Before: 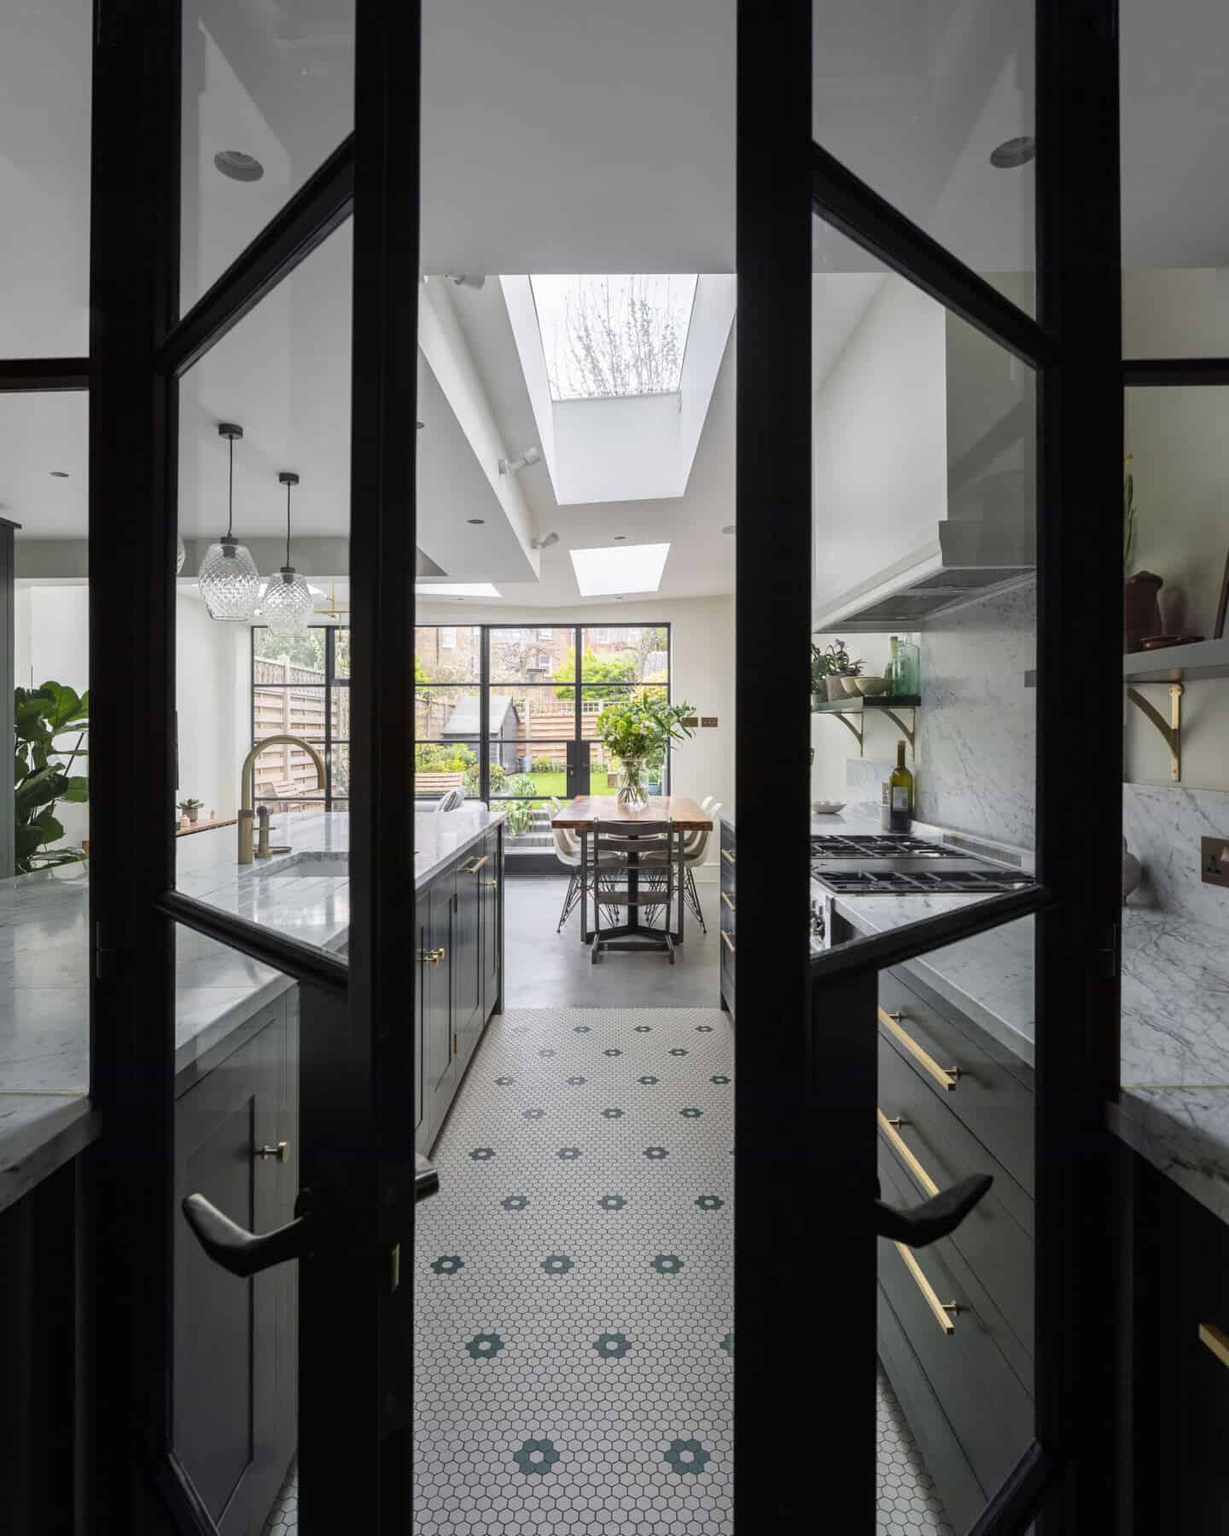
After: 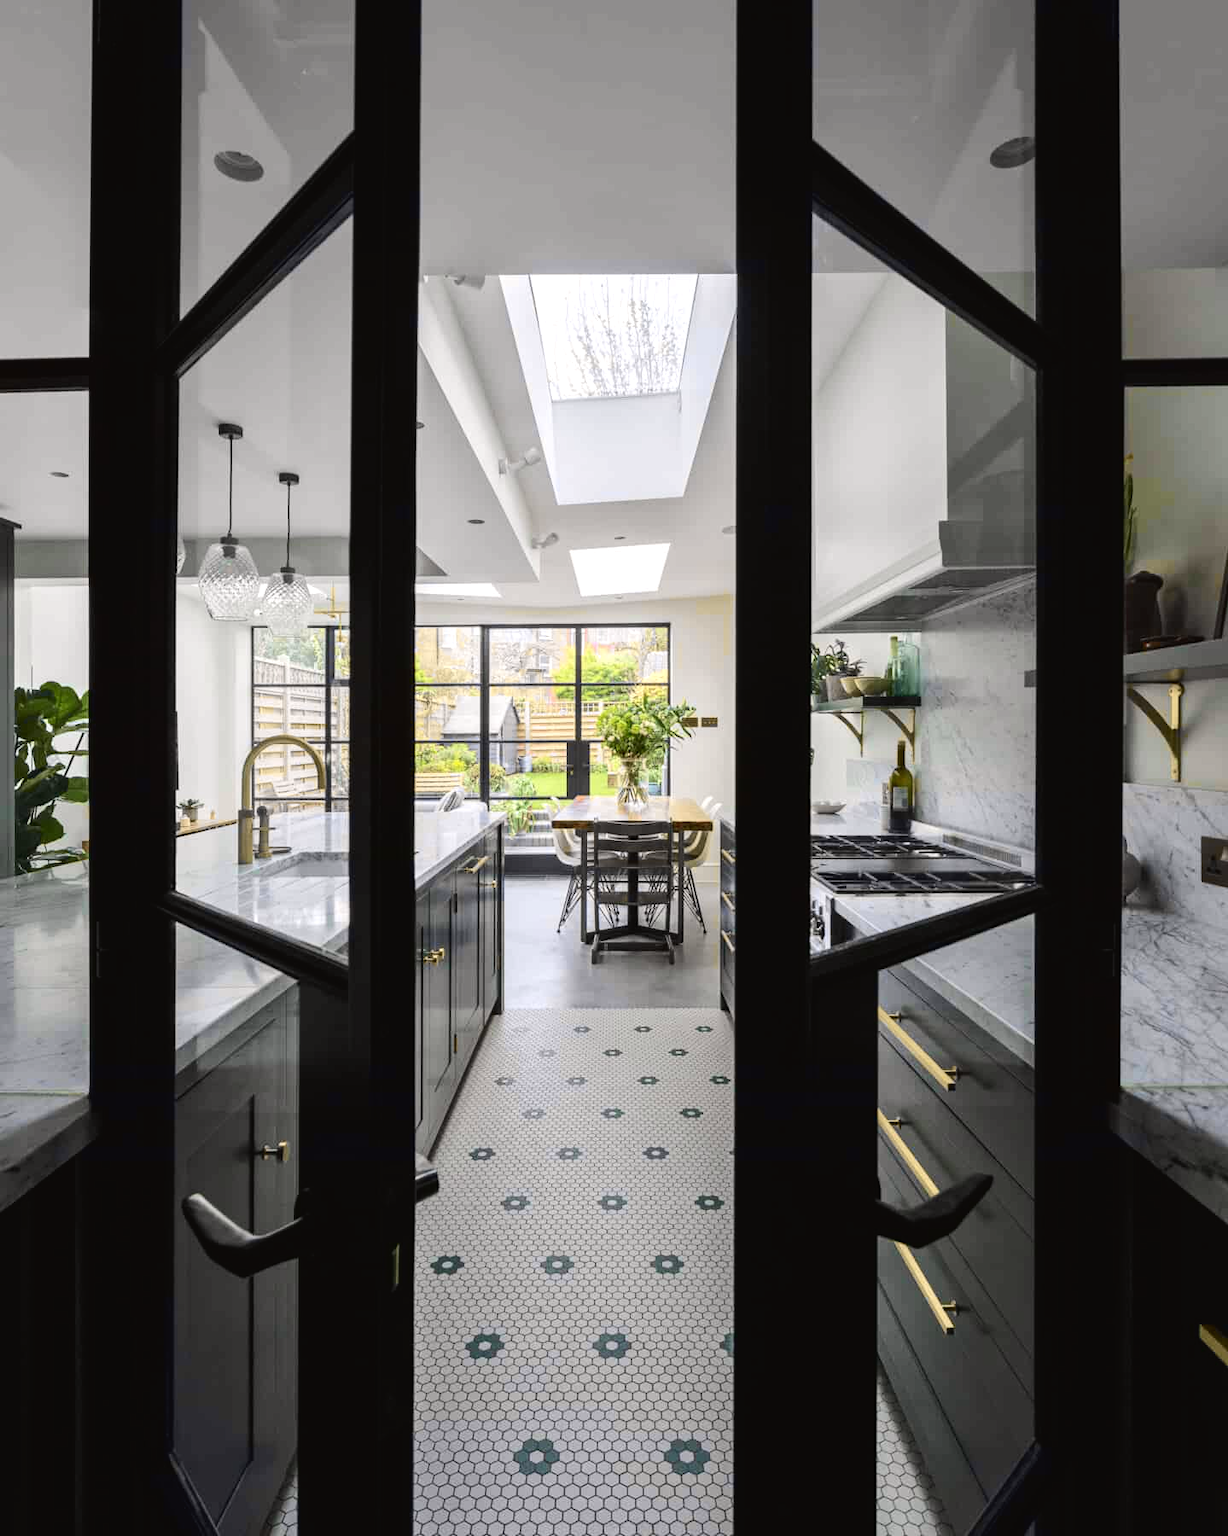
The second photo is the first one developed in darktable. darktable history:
tone curve: curves: ch0 [(0, 0.024) (0.049, 0.038) (0.176, 0.162) (0.33, 0.331) (0.432, 0.475) (0.601, 0.665) (0.843, 0.876) (1, 1)]; ch1 [(0, 0) (0.339, 0.358) (0.445, 0.439) (0.476, 0.47) (0.504, 0.504) (0.53, 0.511) (0.557, 0.558) (0.627, 0.635) (0.728, 0.746) (1, 1)]; ch2 [(0, 0) (0.327, 0.324) (0.417, 0.44) (0.46, 0.453) (0.502, 0.504) (0.526, 0.52) (0.54, 0.564) (0.606, 0.626) (0.76, 0.75) (1, 1)], color space Lab, independent channels, preserve colors none
color balance rgb: highlights gain › chroma 0.155%, highlights gain › hue 332.16°, perceptual saturation grading › global saturation 0.376%, perceptual brilliance grading › highlights 4.586%, perceptual brilliance grading › shadows -10.233%, global vibrance 20%
